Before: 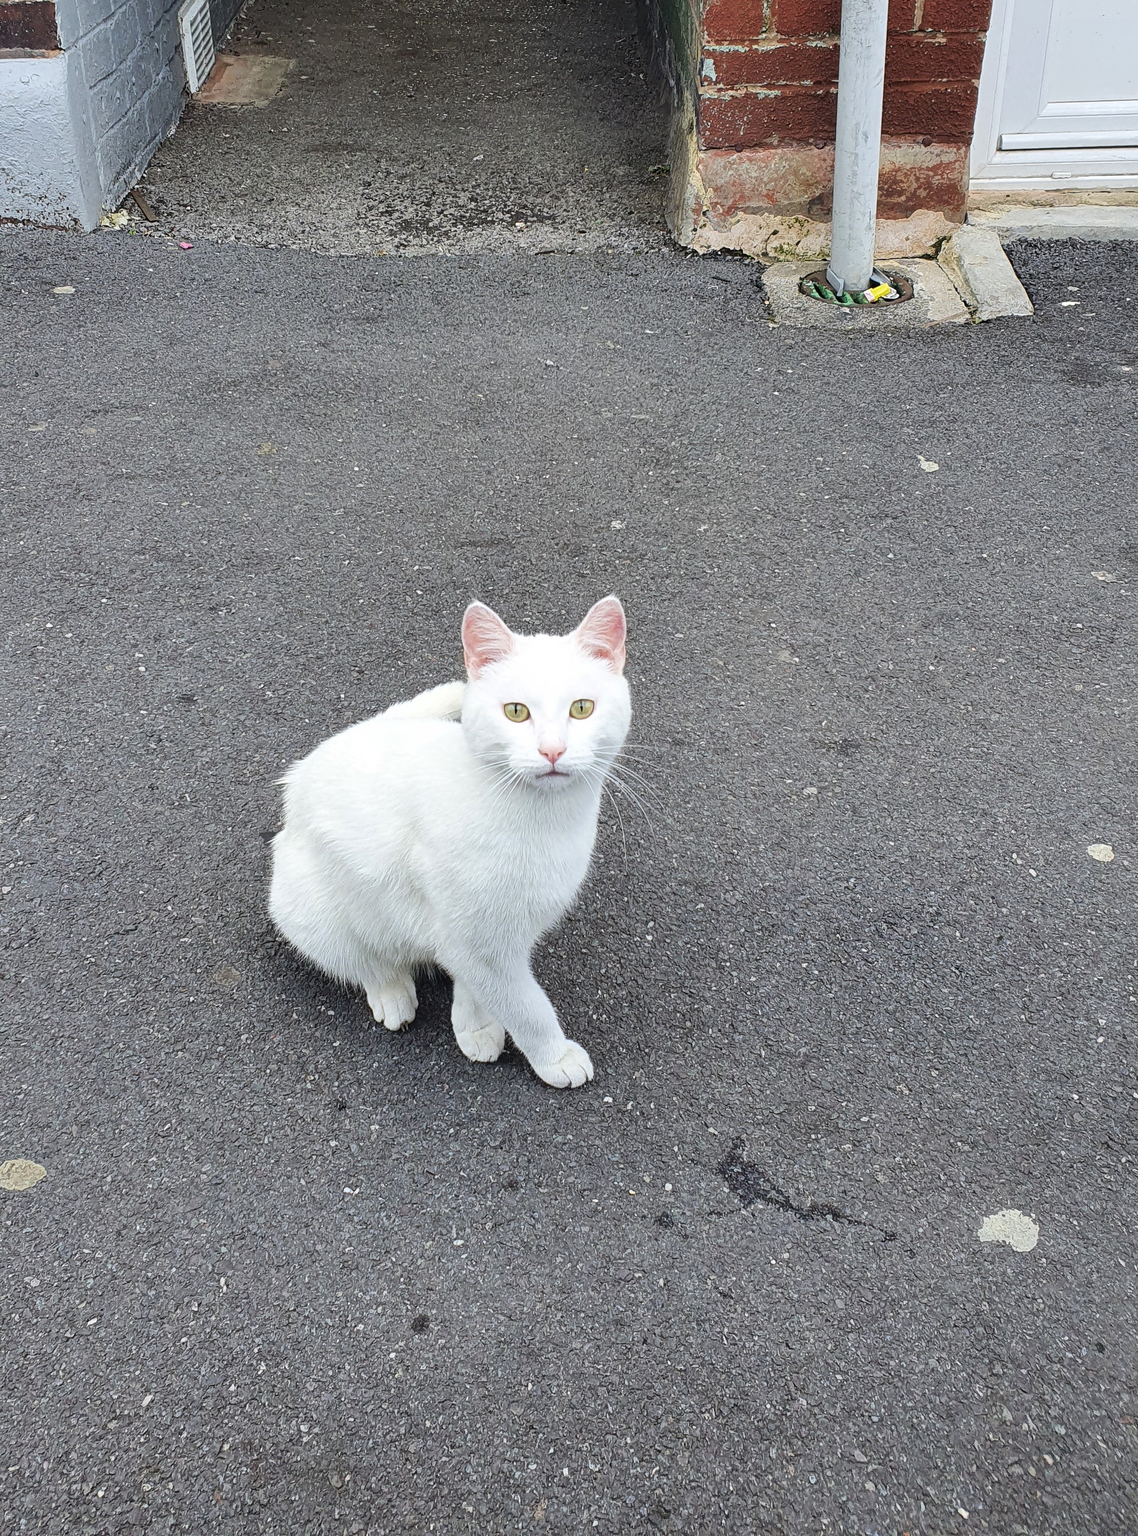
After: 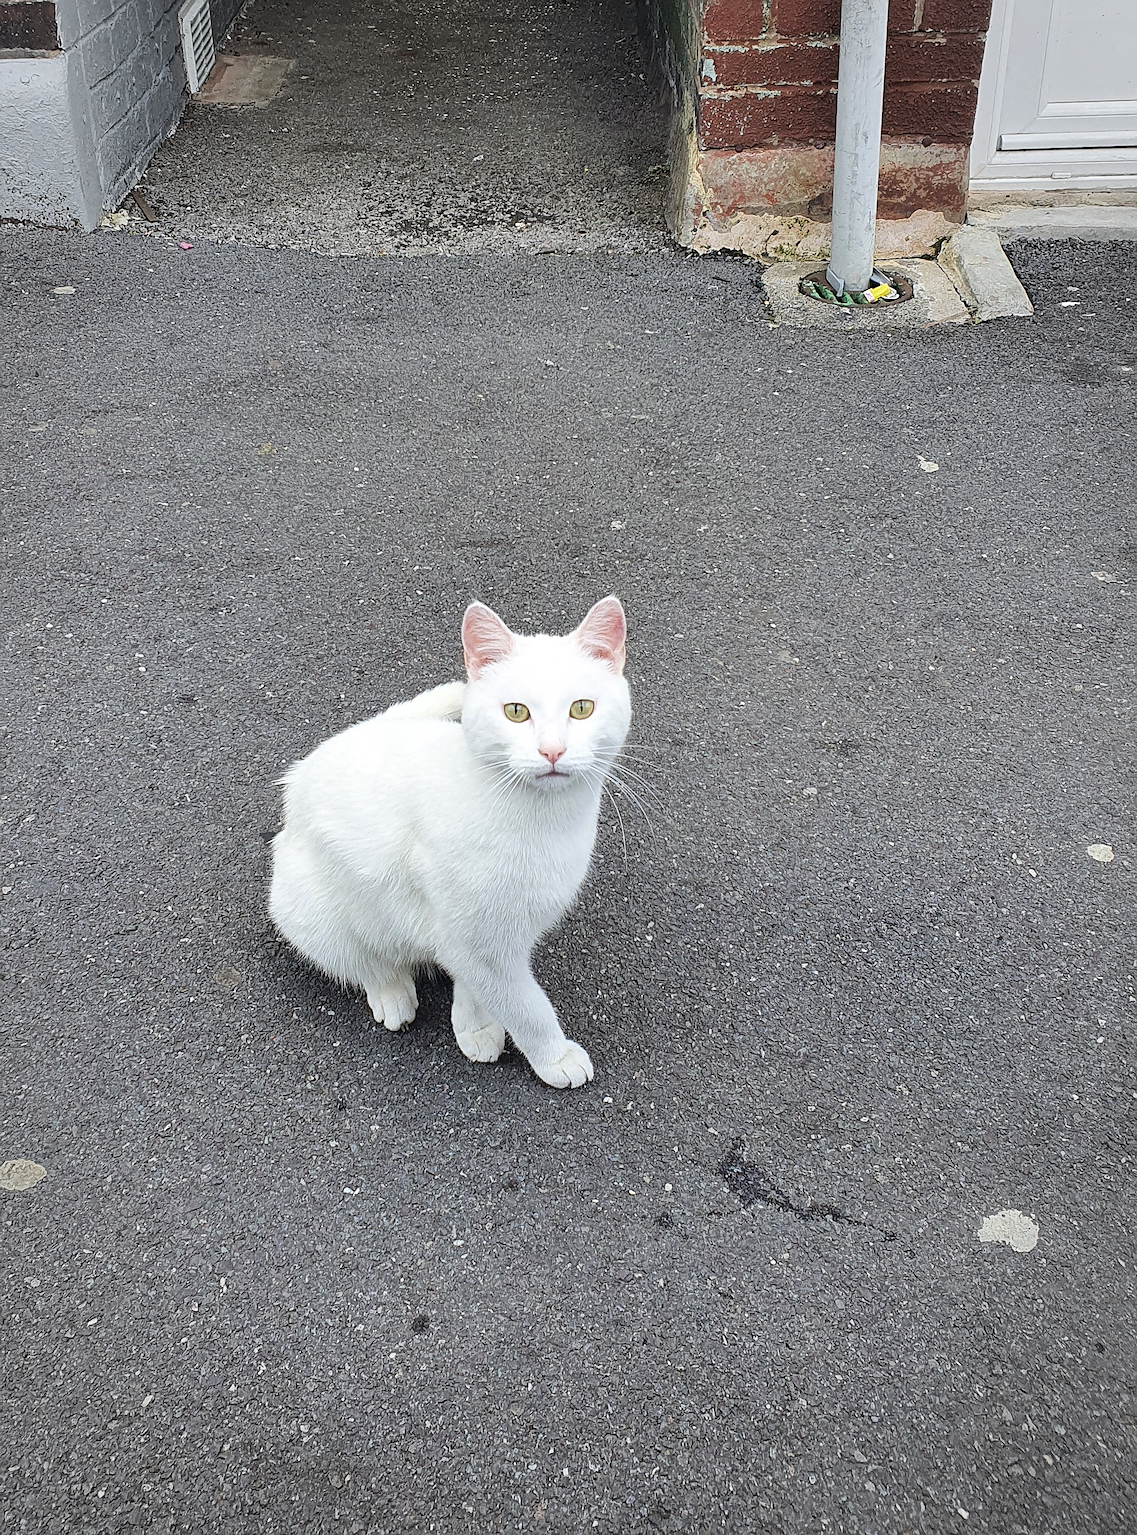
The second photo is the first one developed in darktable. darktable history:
color zones: curves: ch0 [(0.25, 0.5) (0.428, 0.473) (0.75, 0.5)]; ch1 [(0.243, 0.479) (0.398, 0.452) (0.75, 0.5)]
vignetting: brightness -0.168, automatic ratio true, dithering 8-bit output
sharpen: on, module defaults
